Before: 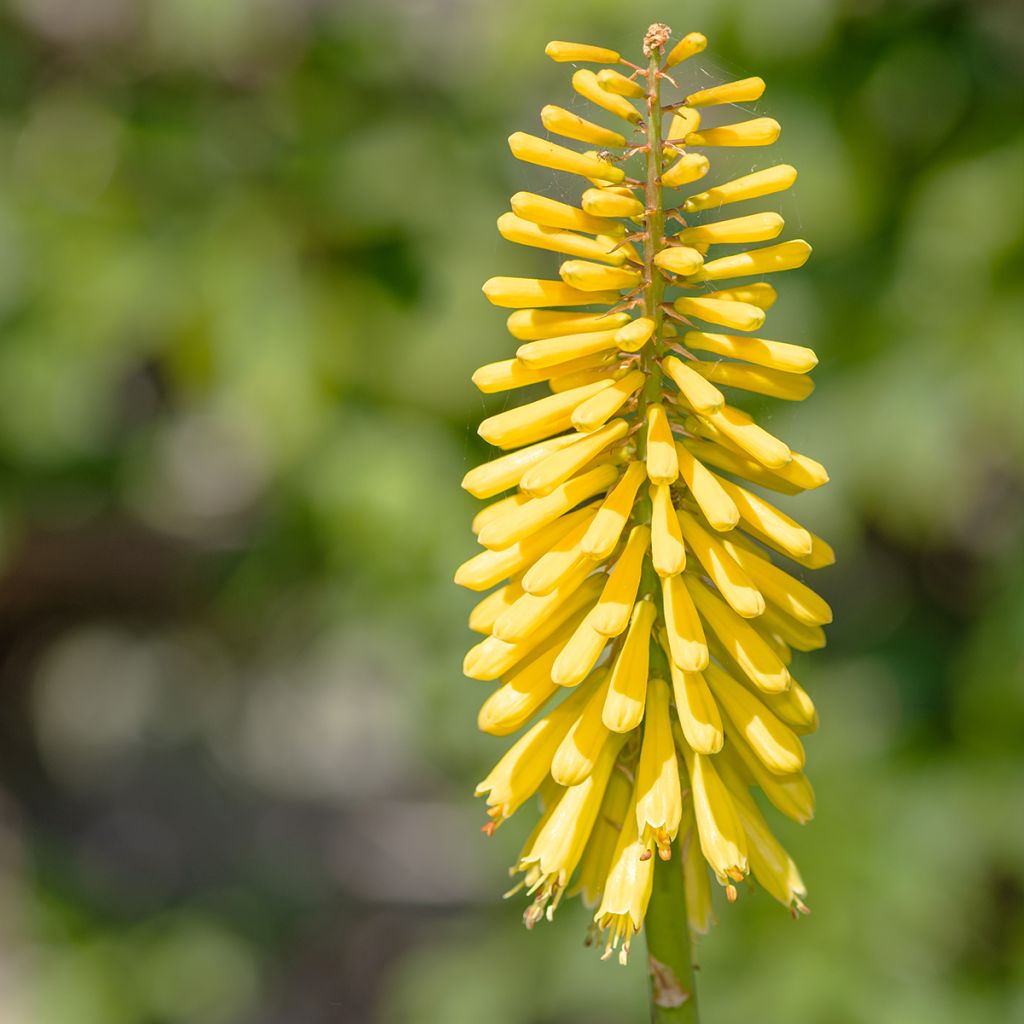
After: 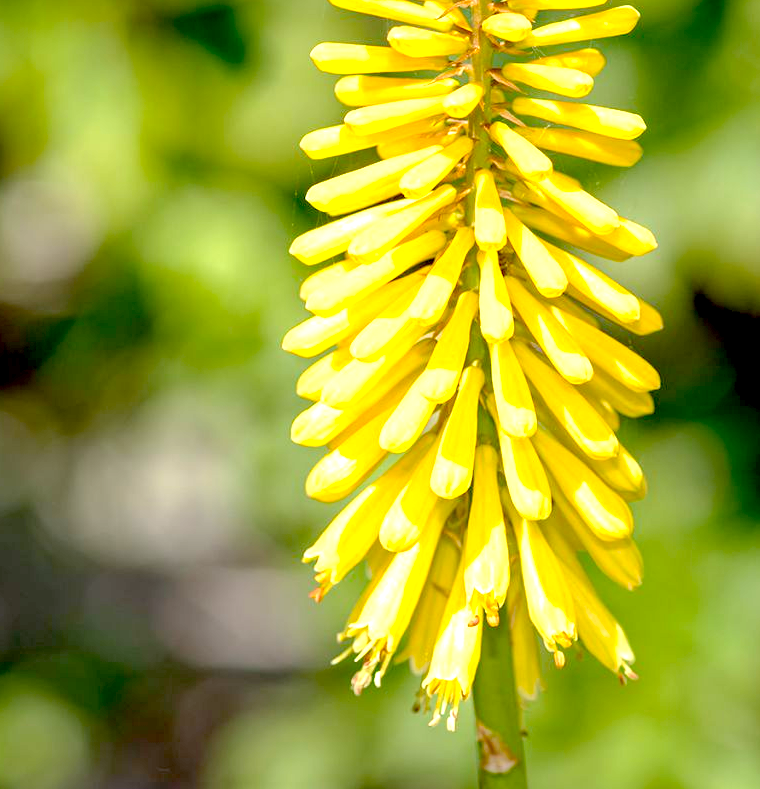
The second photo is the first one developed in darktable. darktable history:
exposure: black level correction 0.033, exposure 0.905 EV, compensate highlight preservation false
crop: left 16.869%, top 22.936%, right 8.871%
